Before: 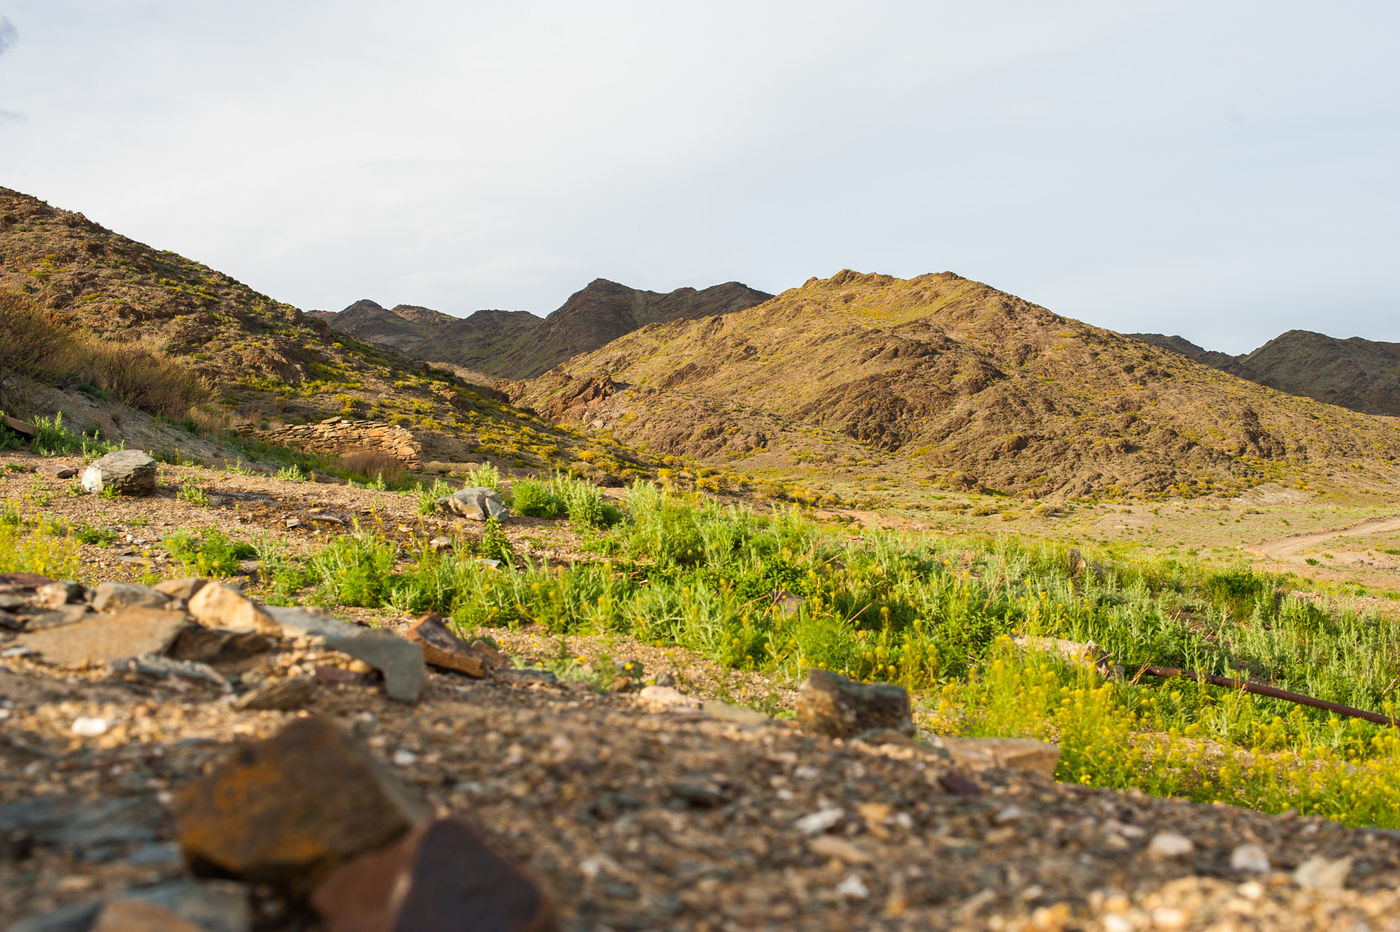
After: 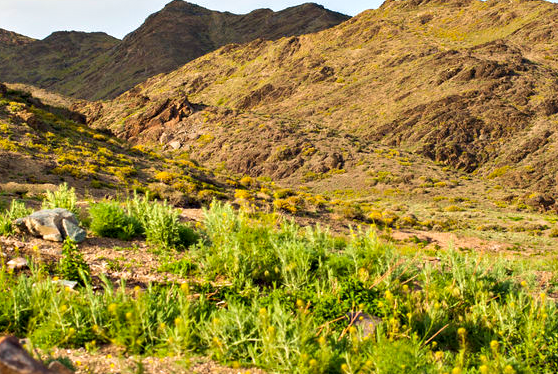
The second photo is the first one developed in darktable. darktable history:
contrast equalizer: y [[0.528, 0.548, 0.563, 0.562, 0.546, 0.526], [0.55 ×6], [0 ×6], [0 ×6], [0 ×6]]
tone equalizer: edges refinement/feathering 500, mask exposure compensation -1.57 EV, preserve details no
velvia: on, module defaults
crop: left 30.249%, top 30.009%, right 29.836%, bottom 29.823%
